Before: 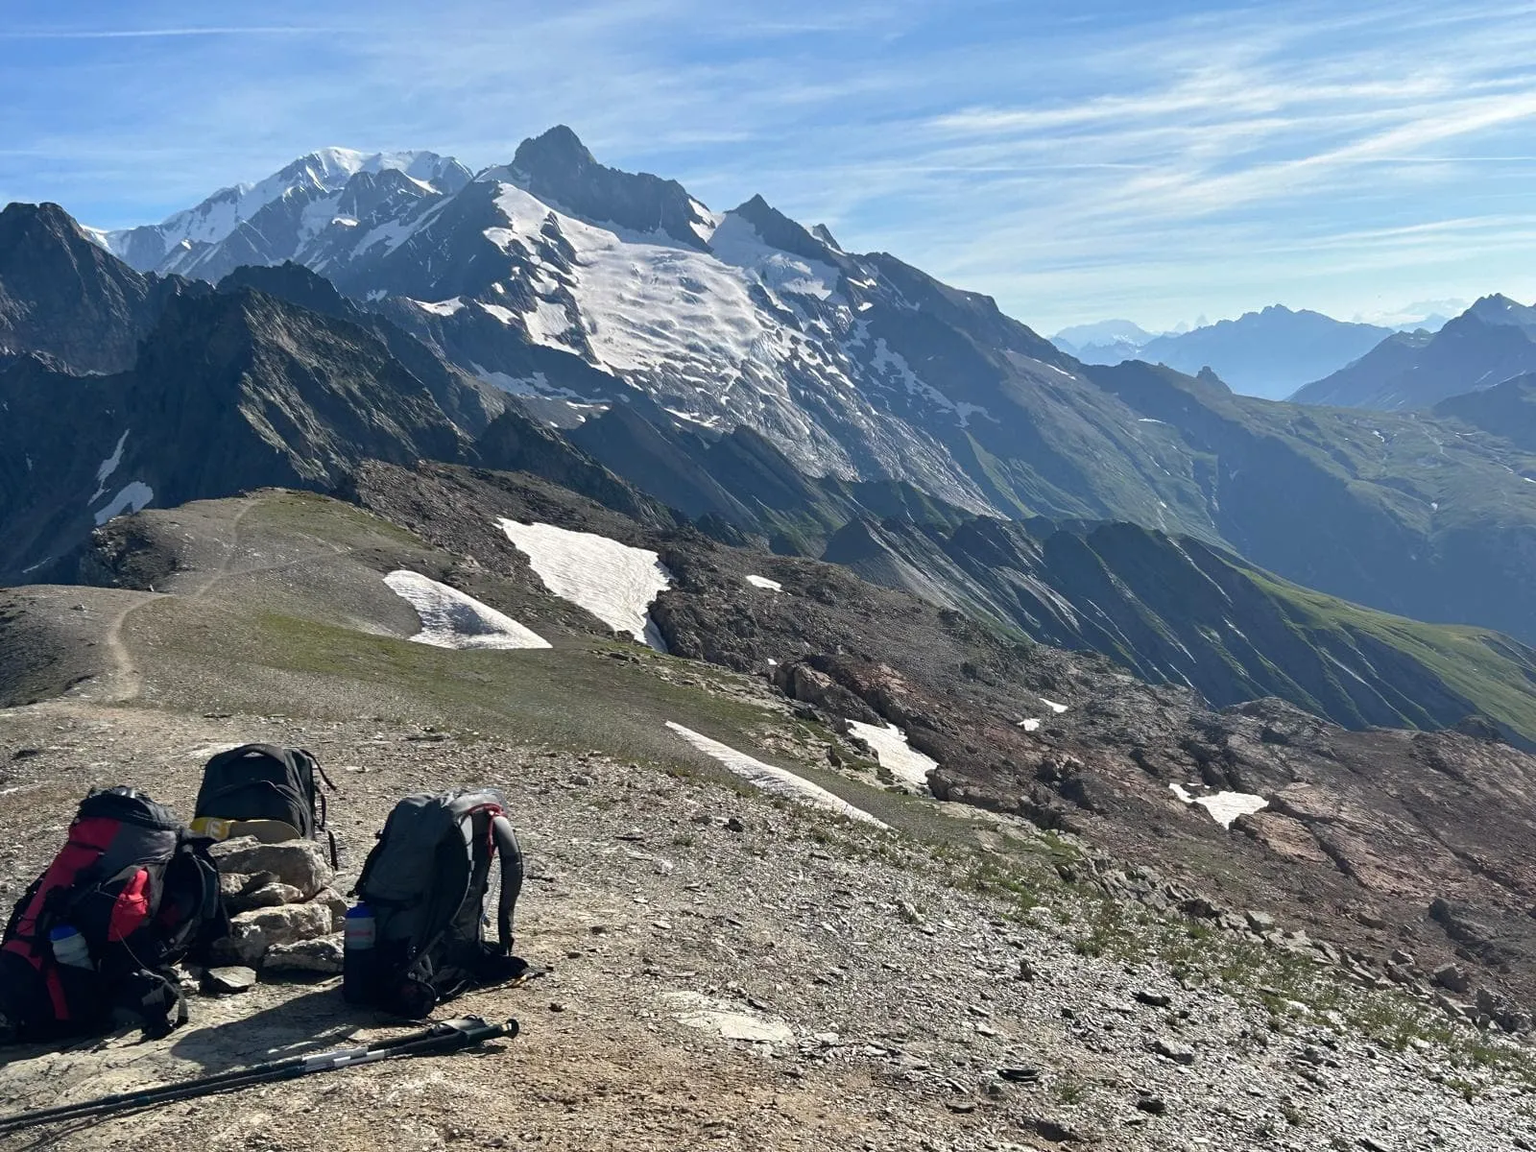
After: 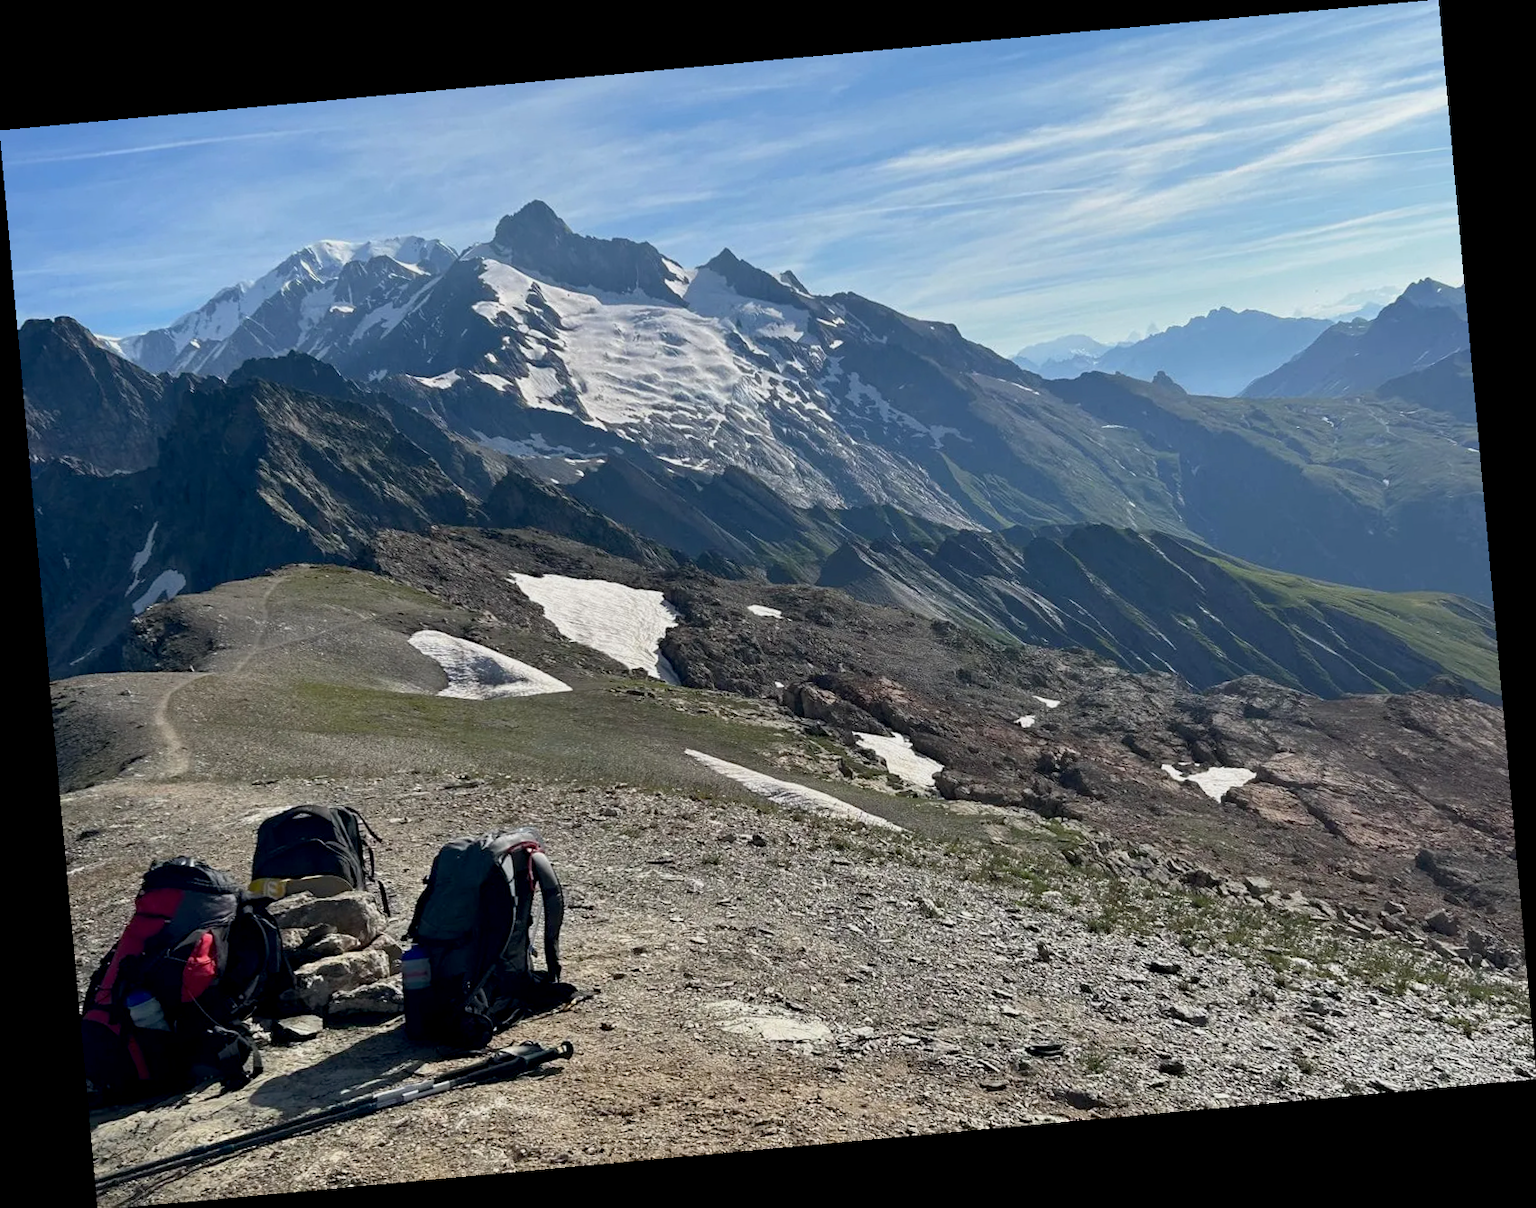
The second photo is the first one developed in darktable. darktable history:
rotate and perspective: rotation -5.2°, automatic cropping off
exposure: black level correction 0.006, exposure -0.226 EV, compensate highlight preservation false
